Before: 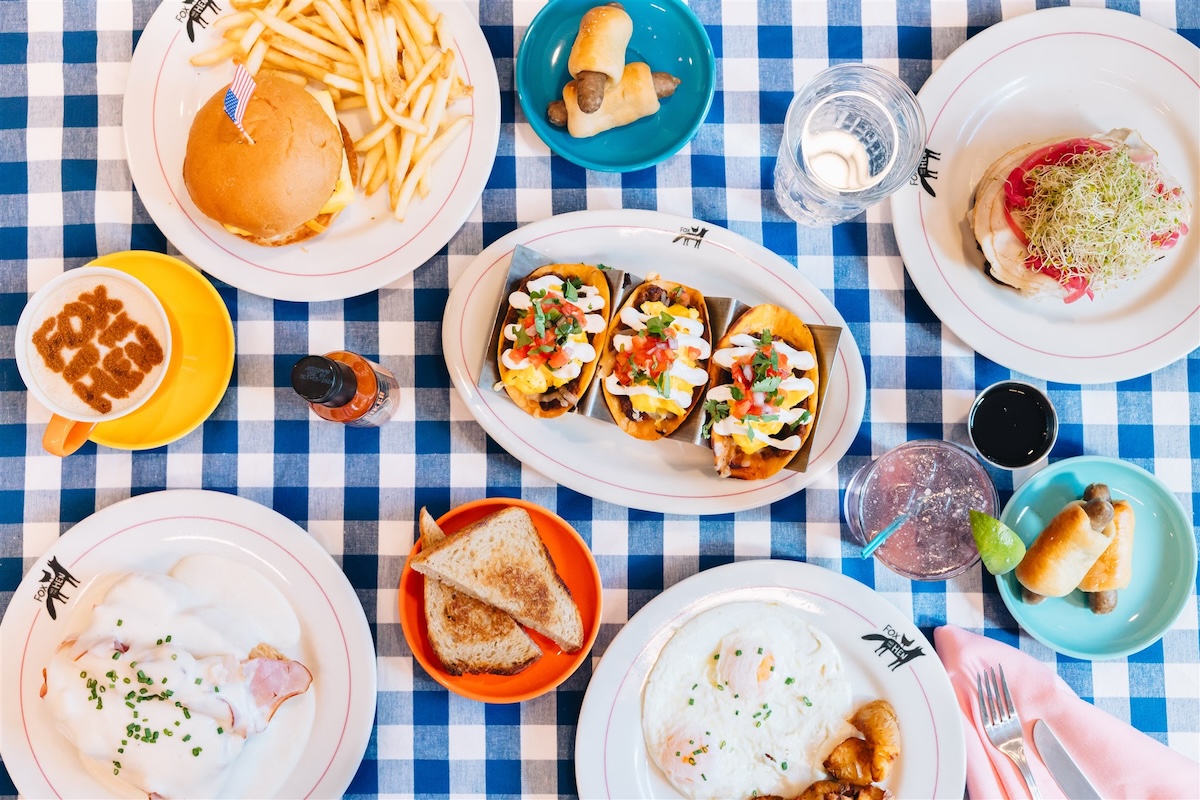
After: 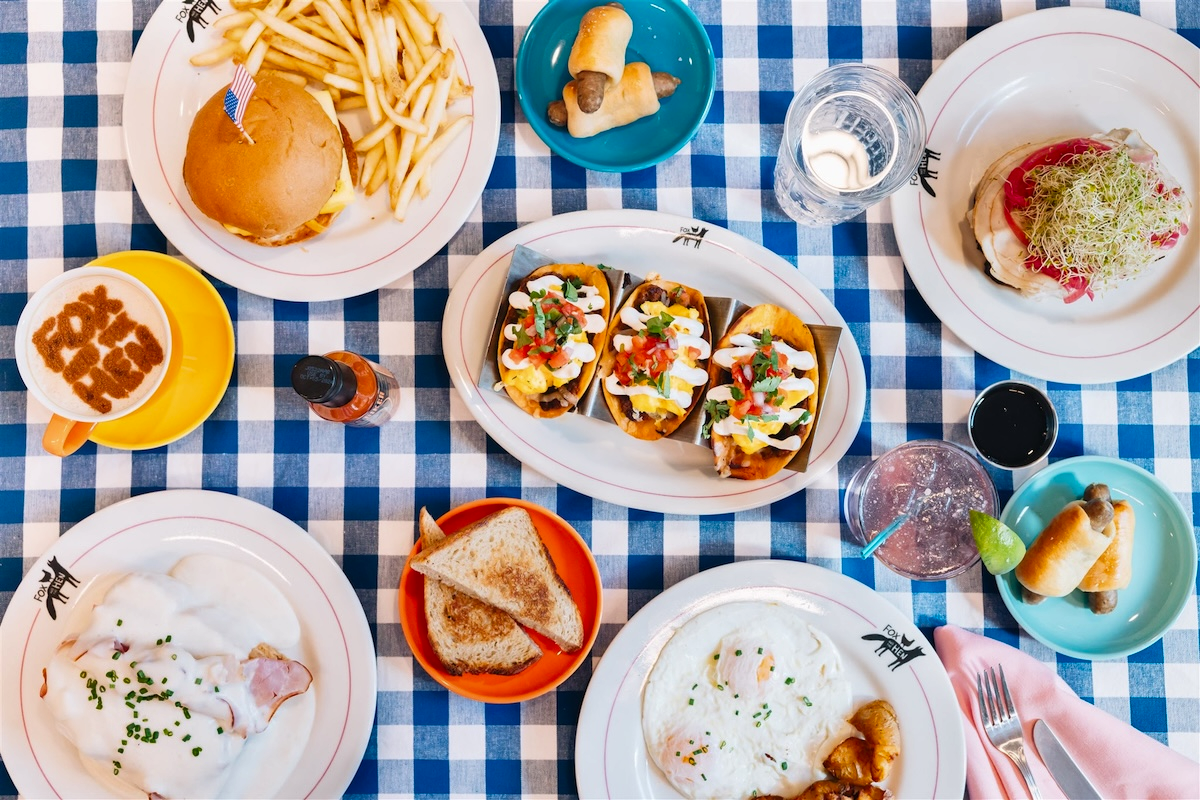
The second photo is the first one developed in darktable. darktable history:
shadows and highlights: shadows 53.04, soften with gaussian
